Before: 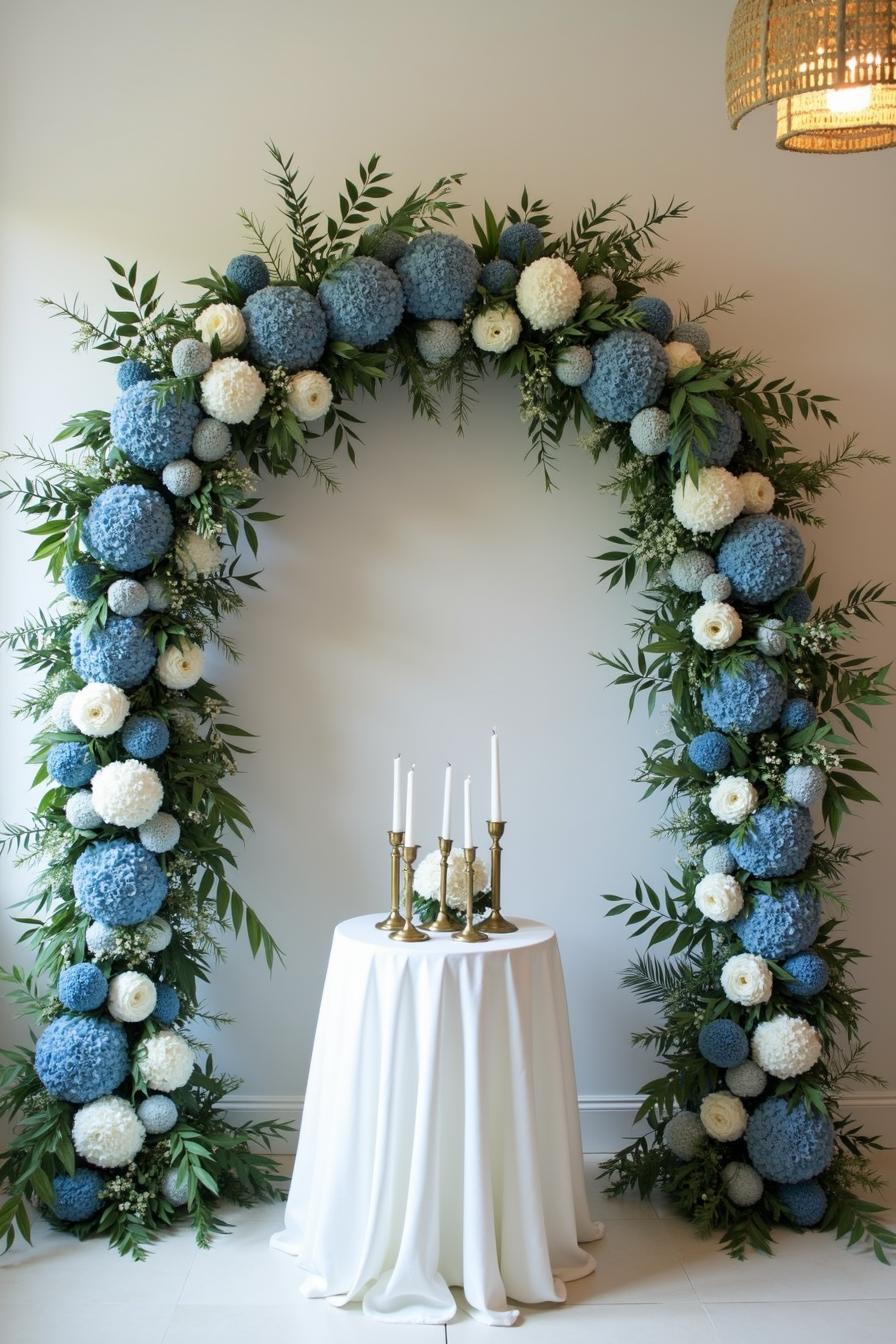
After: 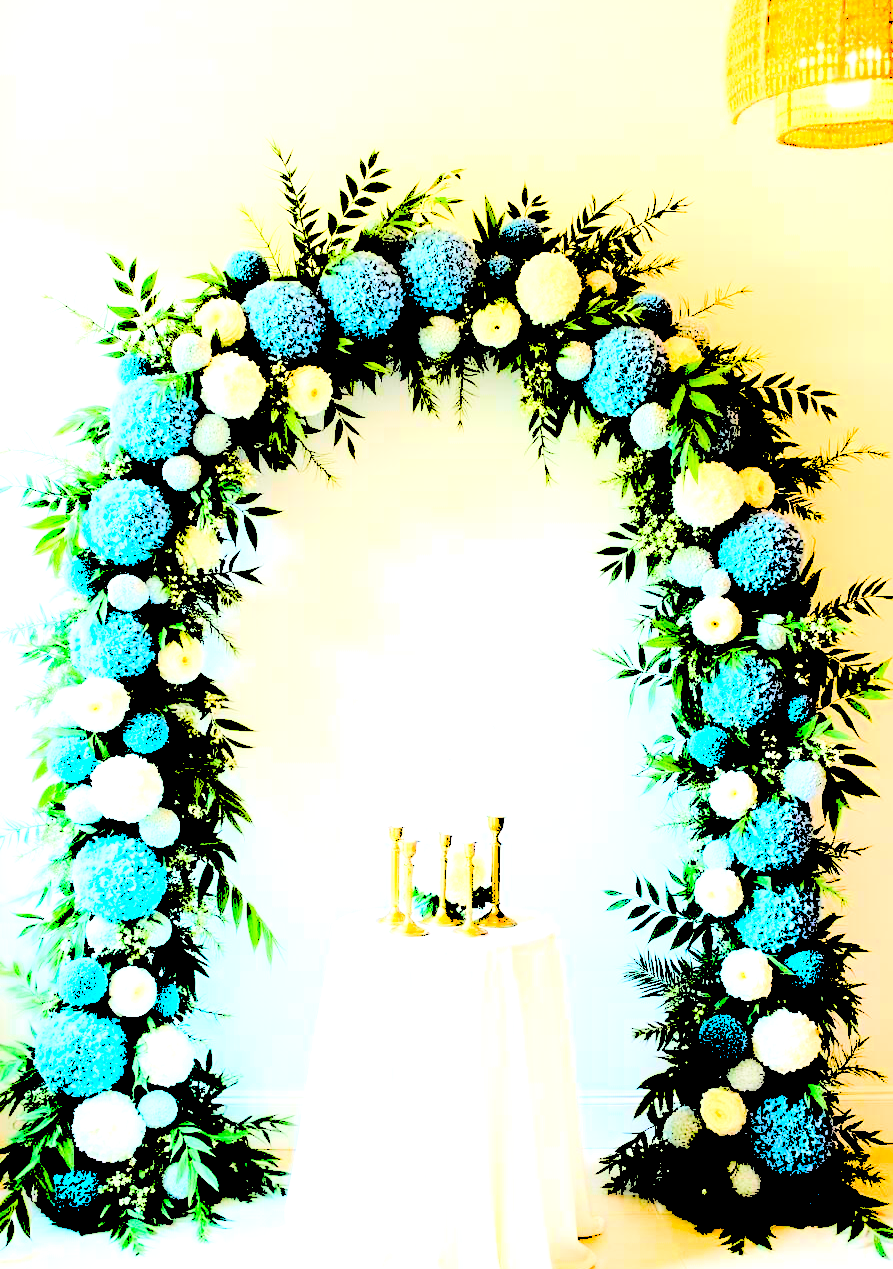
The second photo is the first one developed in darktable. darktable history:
exposure: black level correction 0.029, exposure -0.076 EV, compensate highlight preservation false
color balance rgb: perceptual saturation grading › global saturation 19.684%, contrast -29.351%
levels: levels [0.246, 0.256, 0.506]
tone equalizer: on, module defaults
crop: top 0.442%, right 0.258%, bottom 5.071%
